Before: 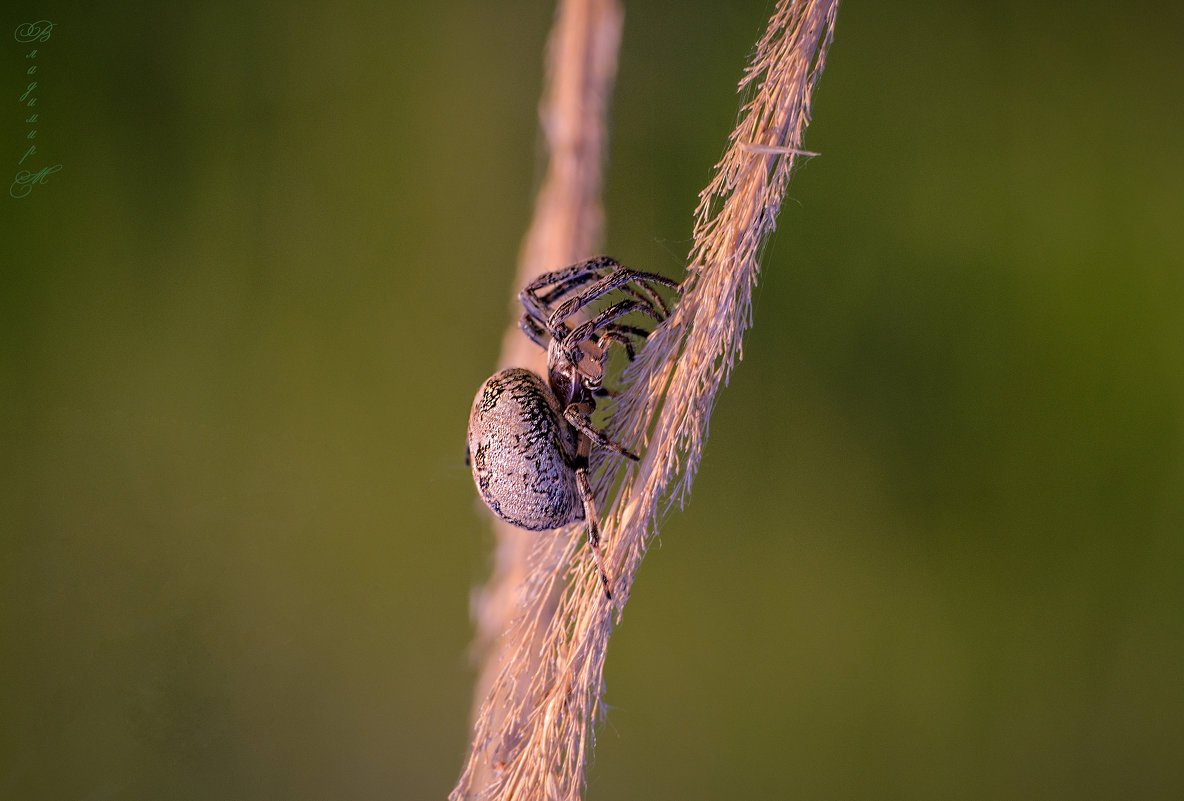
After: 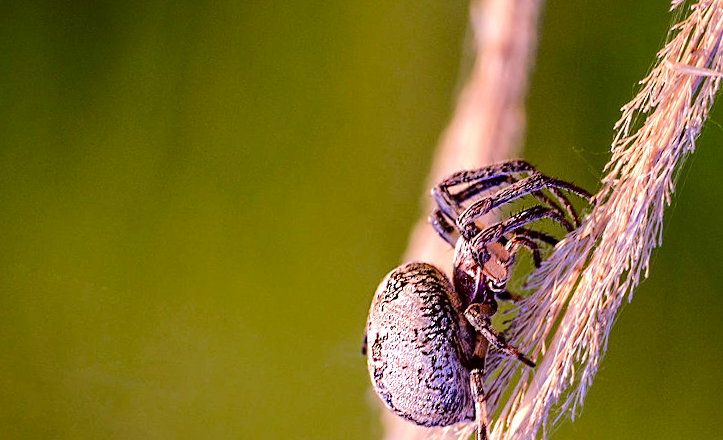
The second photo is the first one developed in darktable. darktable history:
crop and rotate: angle -5.83°, left 2.24%, top 6.882%, right 27.759%, bottom 30.111%
color balance rgb: perceptual saturation grading › global saturation 20%, perceptual saturation grading › highlights -49.757%, perceptual saturation grading › shadows 25.064%
levels: levels [0, 0.498, 0.996]
contrast brightness saturation: contrast 0.121, brightness -0.115, saturation 0.199
exposure: black level correction 0, exposure 0.5 EV, compensate exposure bias true, compensate highlight preservation false
sharpen: amount 0.203
color correction: highlights a* -2.78, highlights b* -2.49, shadows a* 2.23, shadows b* 2.84
tone curve: curves: ch0 [(0, 0) (0.003, 0.006) (0.011, 0.014) (0.025, 0.024) (0.044, 0.035) (0.069, 0.046) (0.1, 0.074) (0.136, 0.115) (0.177, 0.161) (0.224, 0.226) (0.277, 0.293) (0.335, 0.364) (0.399, 0.441) (0.468, 0.52) (0.543, 0.58) (0.623, 0.657) (0.709, 0.72) (0.801, 0.794) (0.898, 0.883) (1, 1)], color space Lab, linked channels, preserve colors none
